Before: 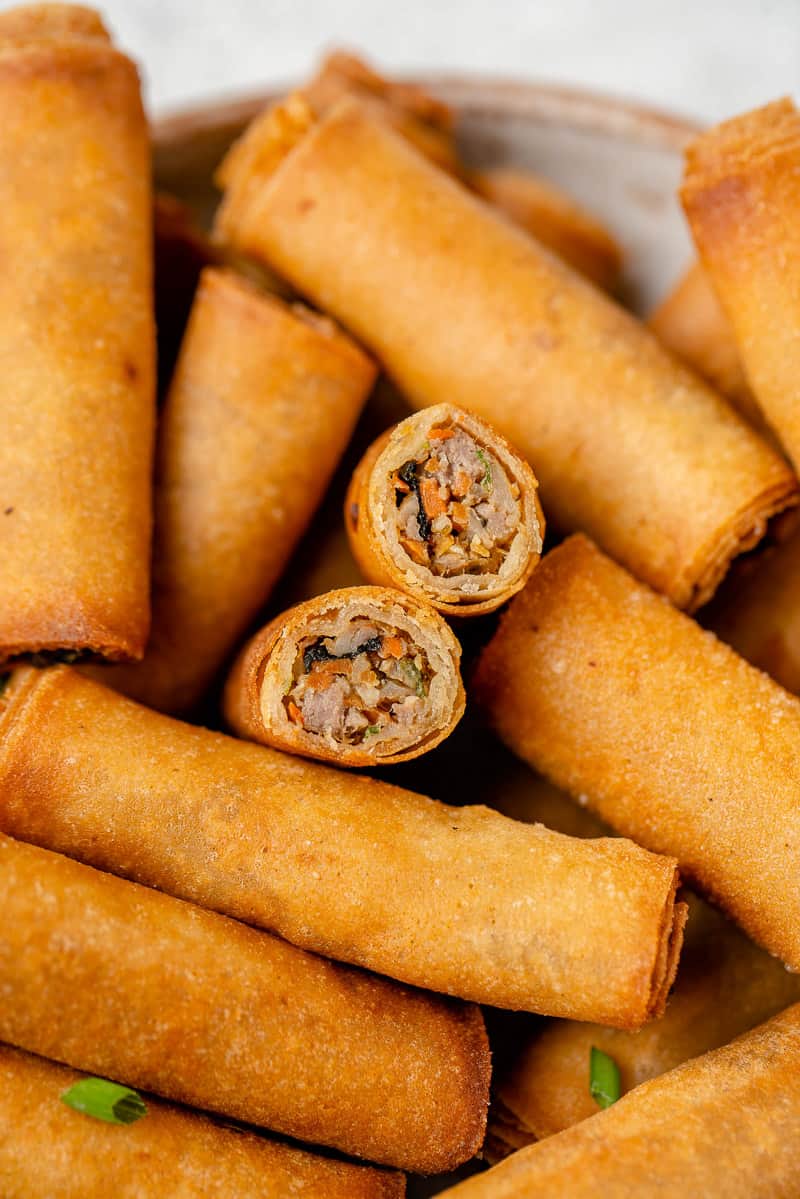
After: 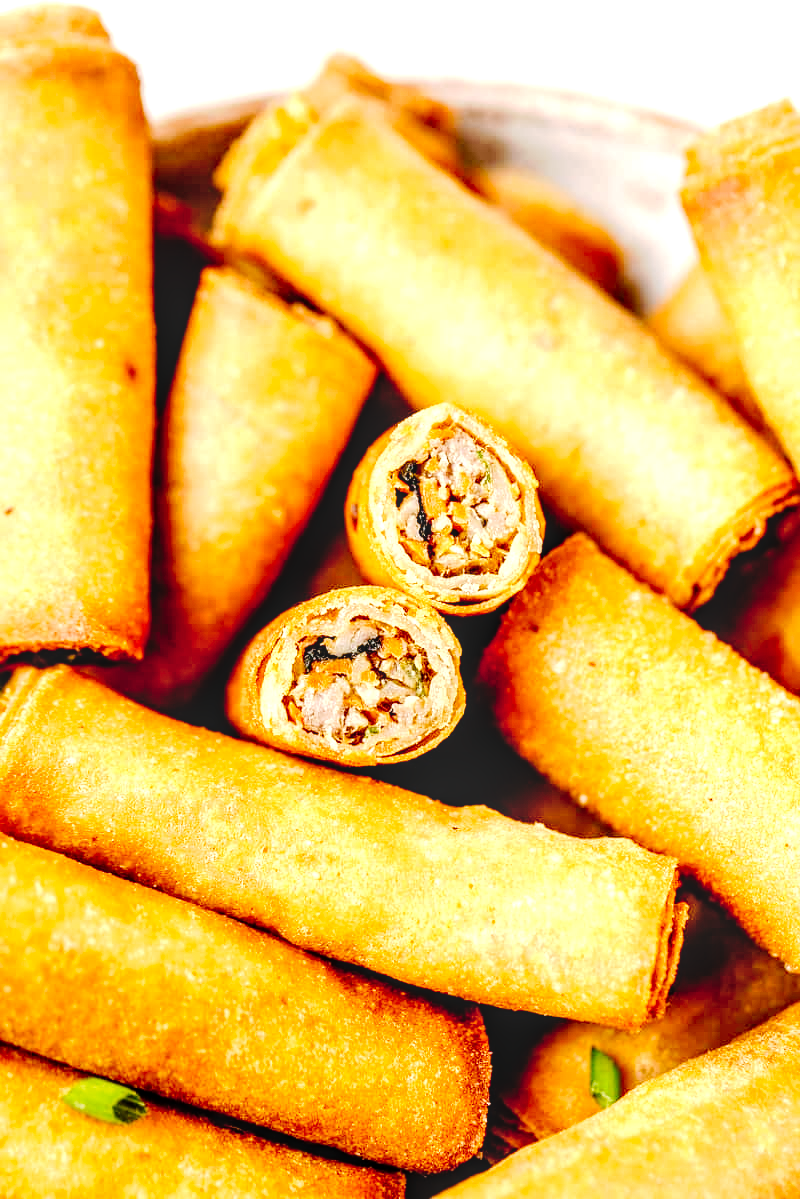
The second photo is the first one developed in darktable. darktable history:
local contrast: detail 142%
exposure: black level correction 0, exposure 1.098 EV, compensate highlight preservation false
tone curve: curves: ch0 [(0, 0) (0.003, 0.075) (0.011, 0.079) (0.025, 0.079) (0.044, 0.082) (0.069, 0.085) (0.1, 0.089) (0.136, 0.096) (0.177, 0.105) (0.224, 0.14) (0.277, 0.202) (0.335, 0.304) (0.399, 0.417) (0.468, 0.521) (0.543, 0.636) (0.623, 0.726) (0.709, 0.801) (0.801, 0.878) (0.898, 0.927) (1, 1)], preserve colors none
